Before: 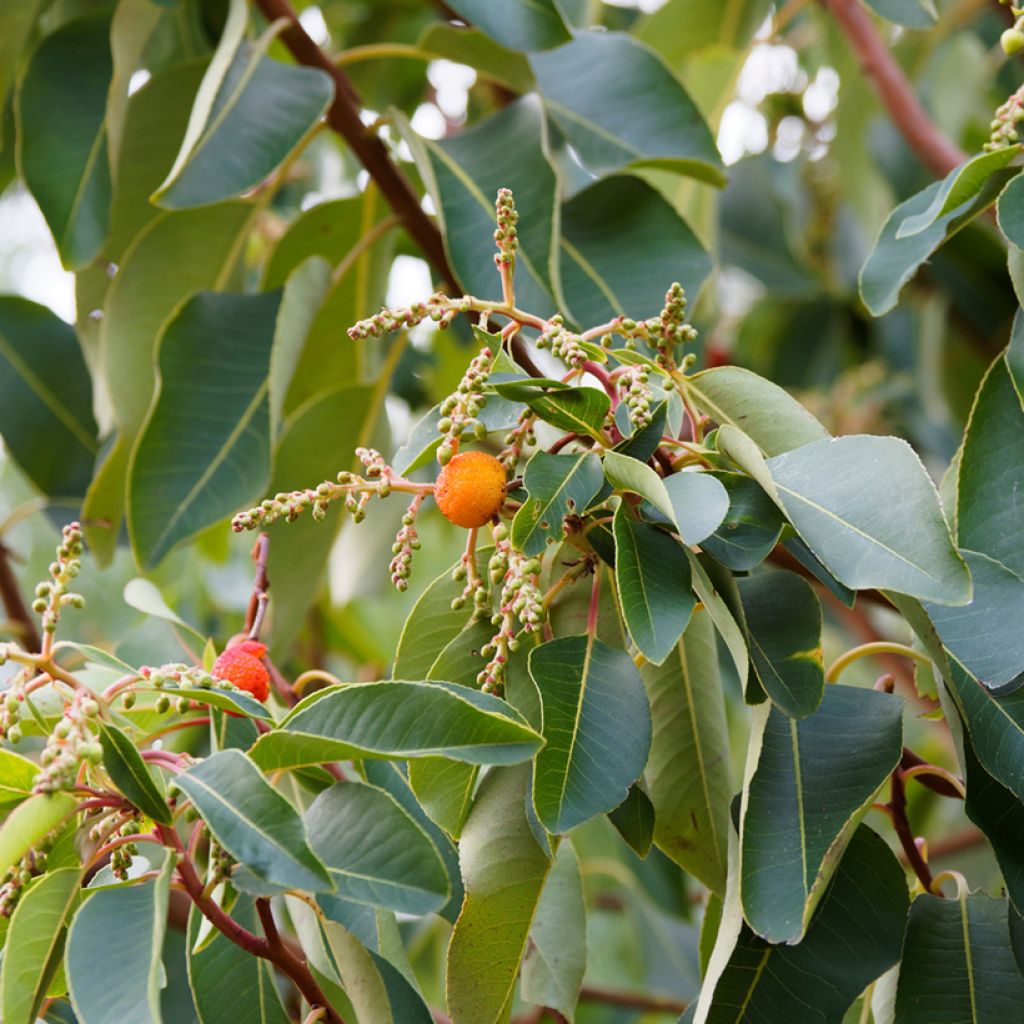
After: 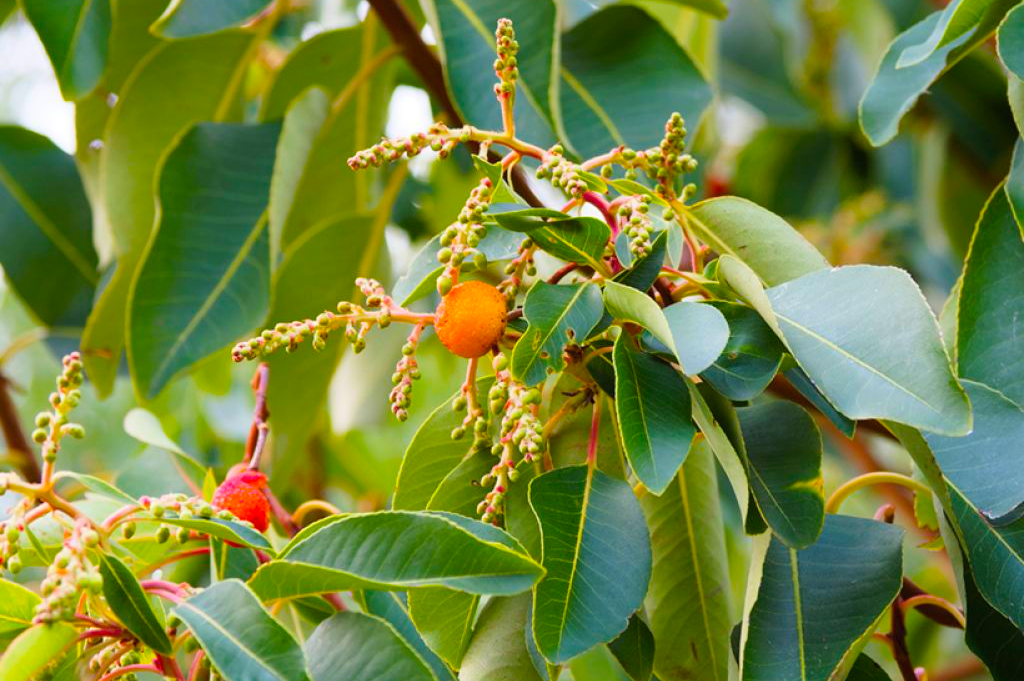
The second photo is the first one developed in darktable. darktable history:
crop: top 16.671%, bottom 16.733%
color balance rgb: shadows lift › chroma 2.055%, shadows lift › hue 248.03°, perceptual saturation grading › global saturation 30.604%, global vibrance 20%
contrast brightness saturation: contrast 0.071, brightness 0.078, saturation 0.183
